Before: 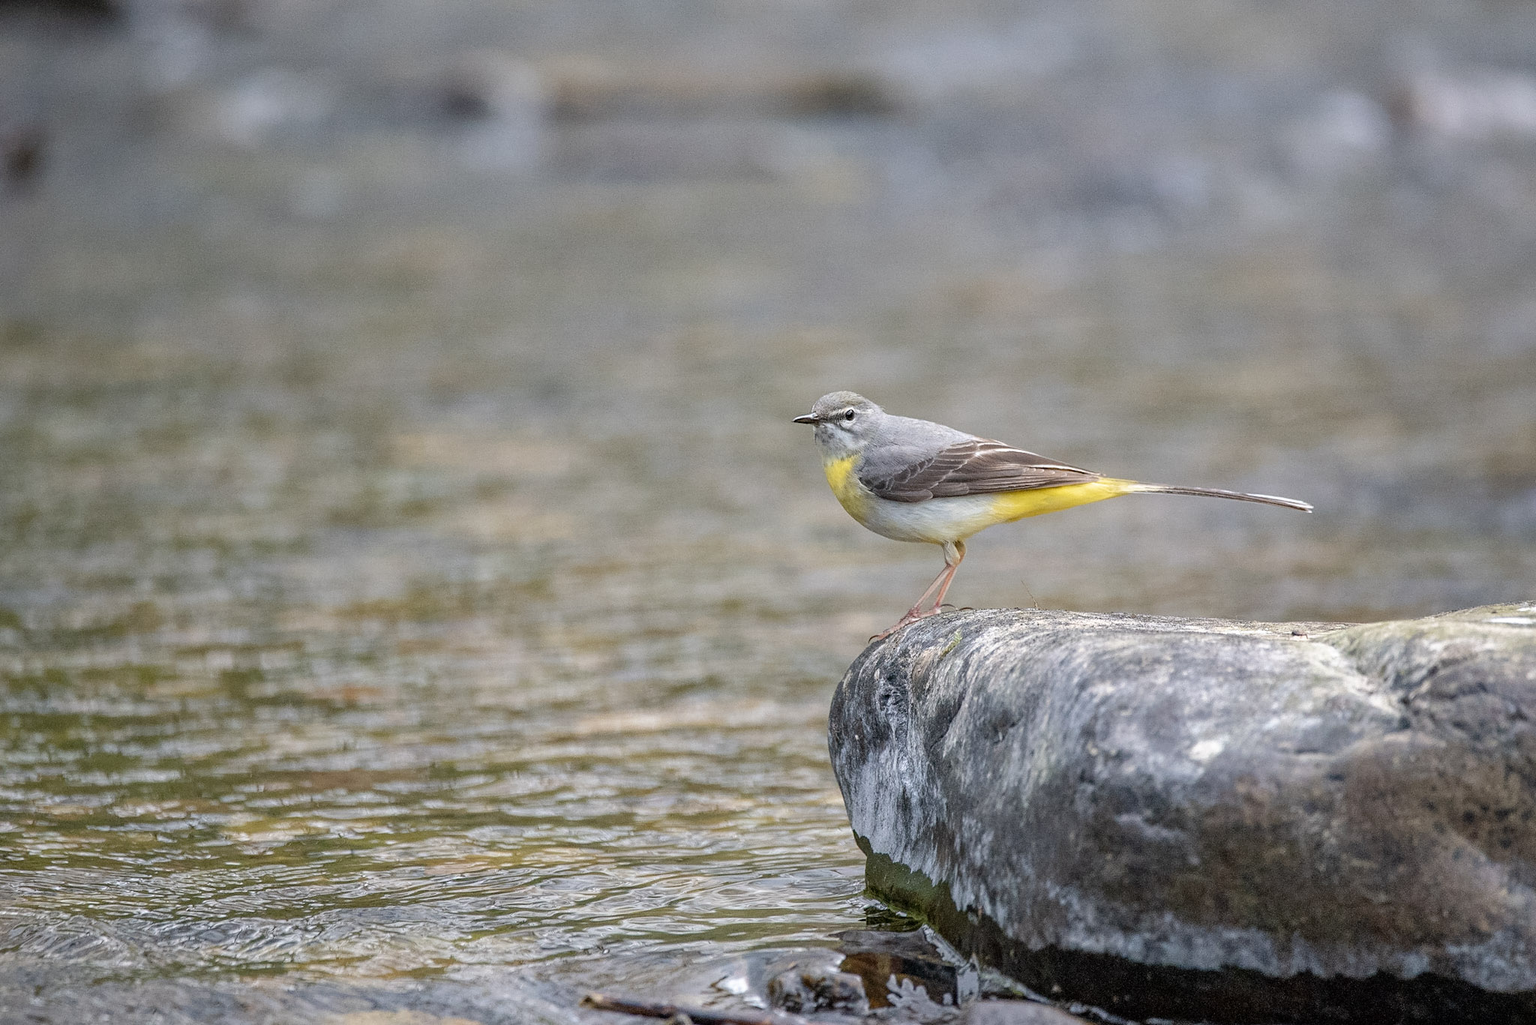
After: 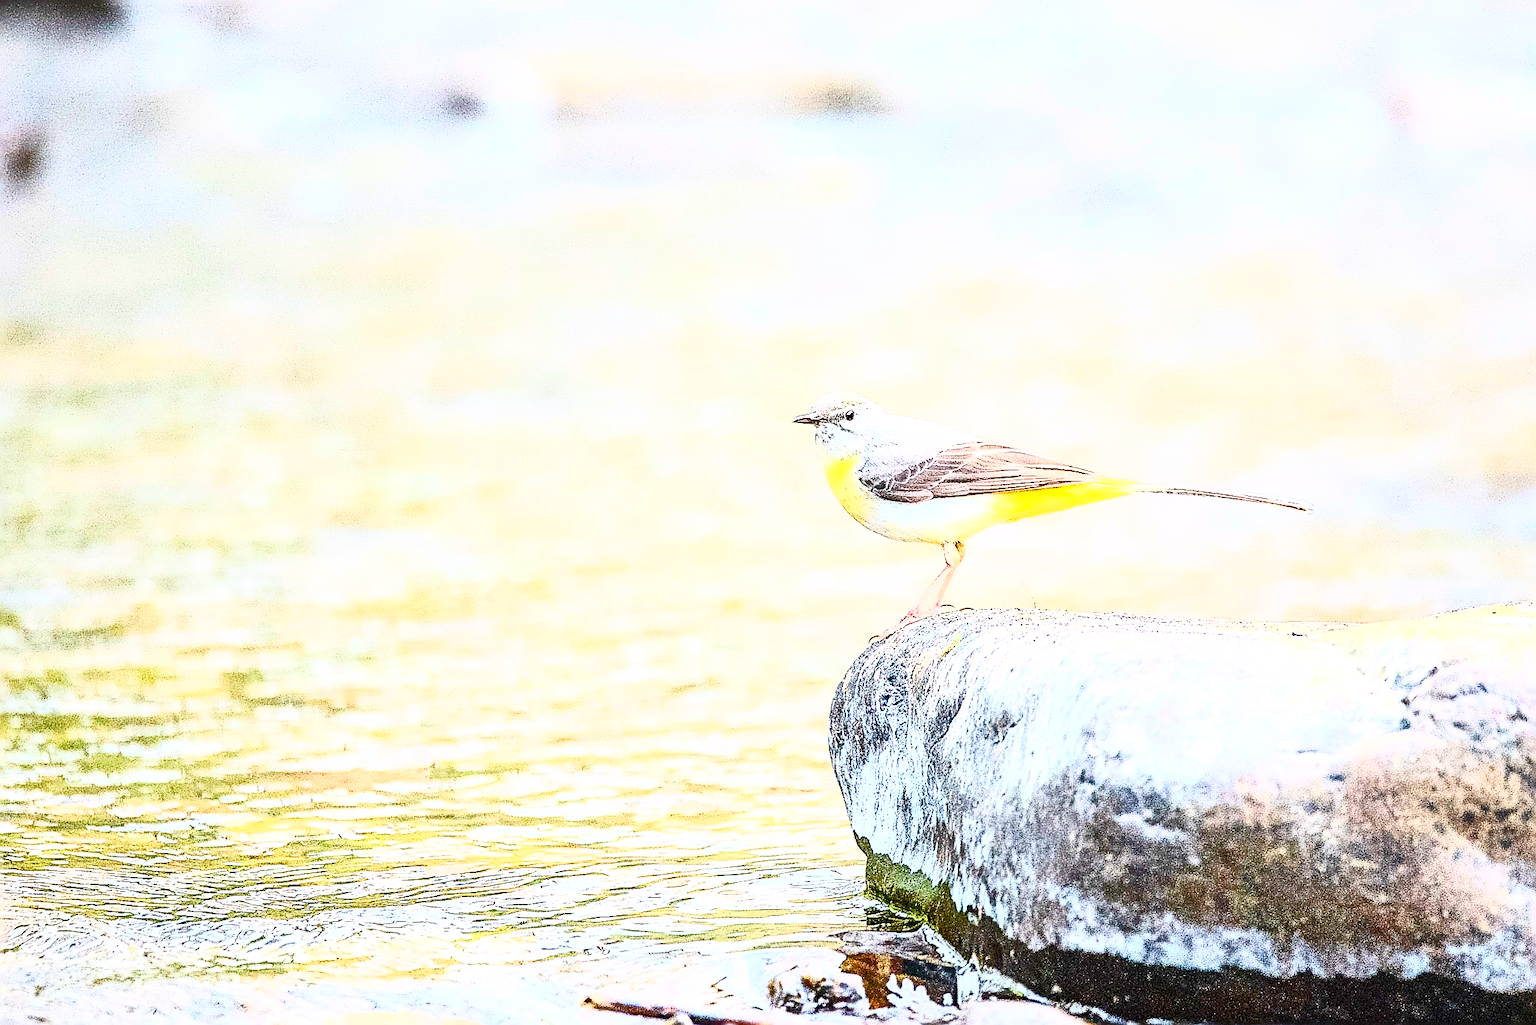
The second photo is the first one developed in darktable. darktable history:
contrast brightness saturation: contrast 0.813, brightness 0.603, saturation 0.57
exposure: black level correction 0, exposure 1.2 EV, compensate highlight preservation false
sharpen: radius 1.663, amount 1.308
color balance rgb: perceptual saturation grading › global saturation 20%, perceptual saturation grading › highlights -50.01%, perceptual saturation grading › shadows 30.563%
